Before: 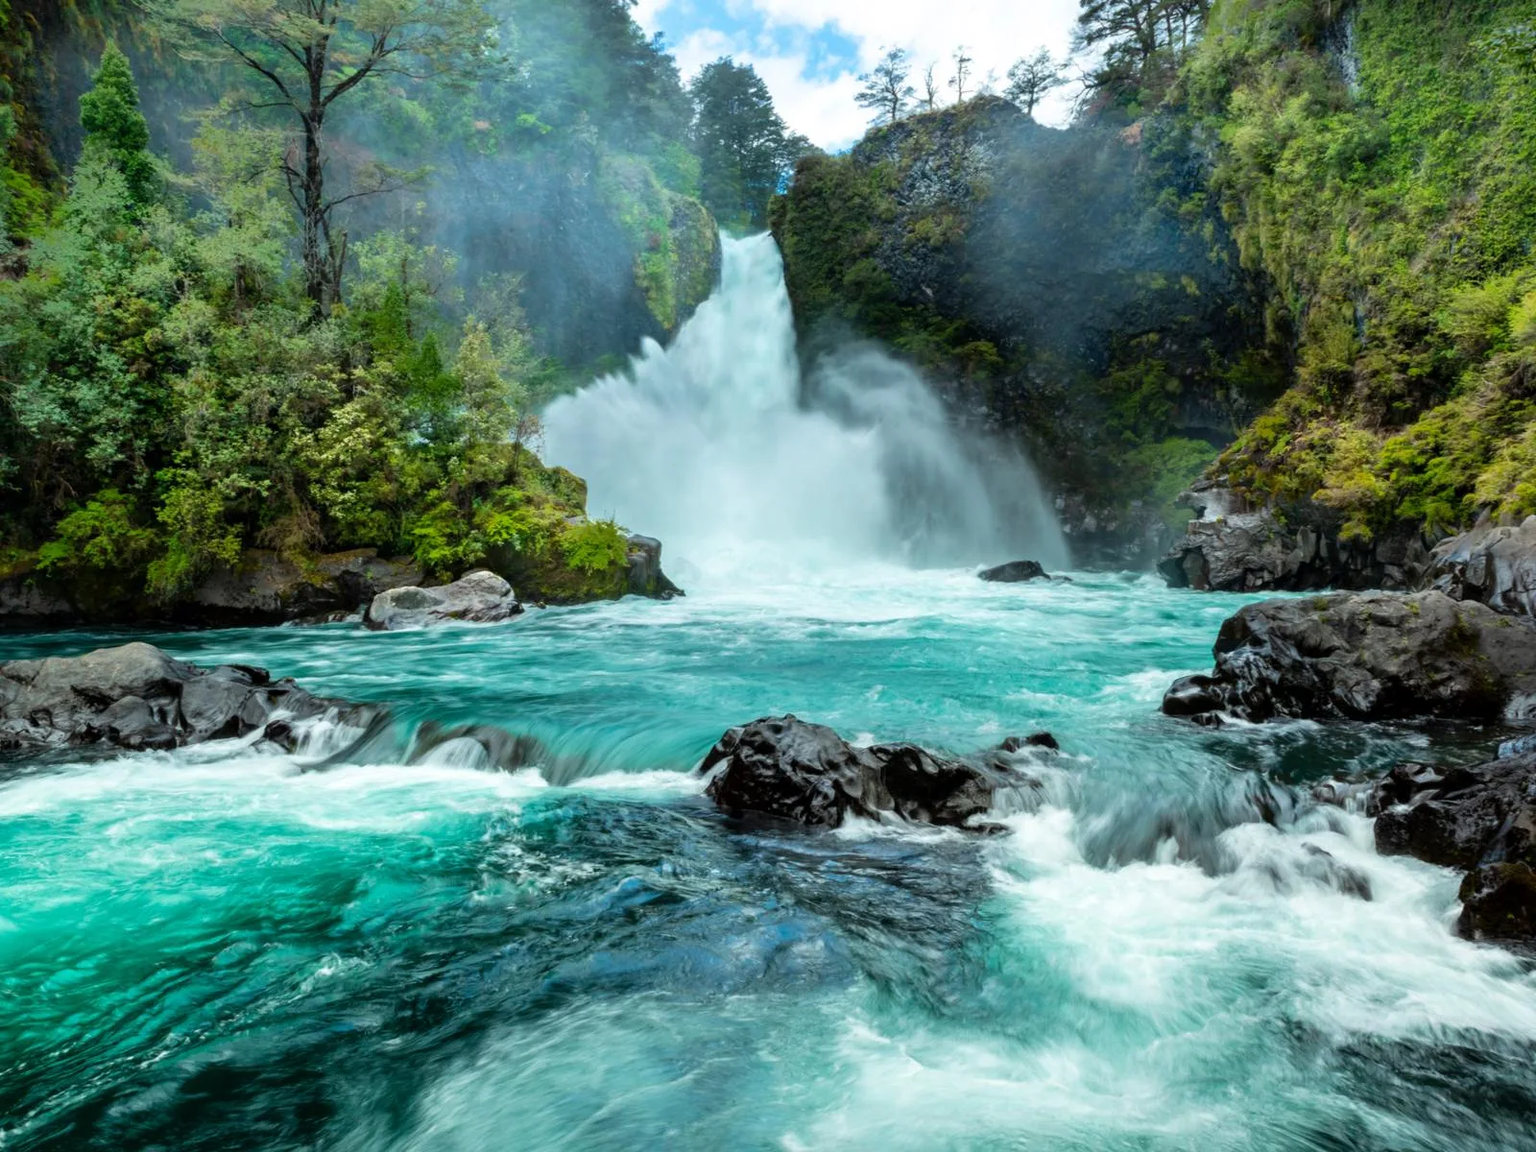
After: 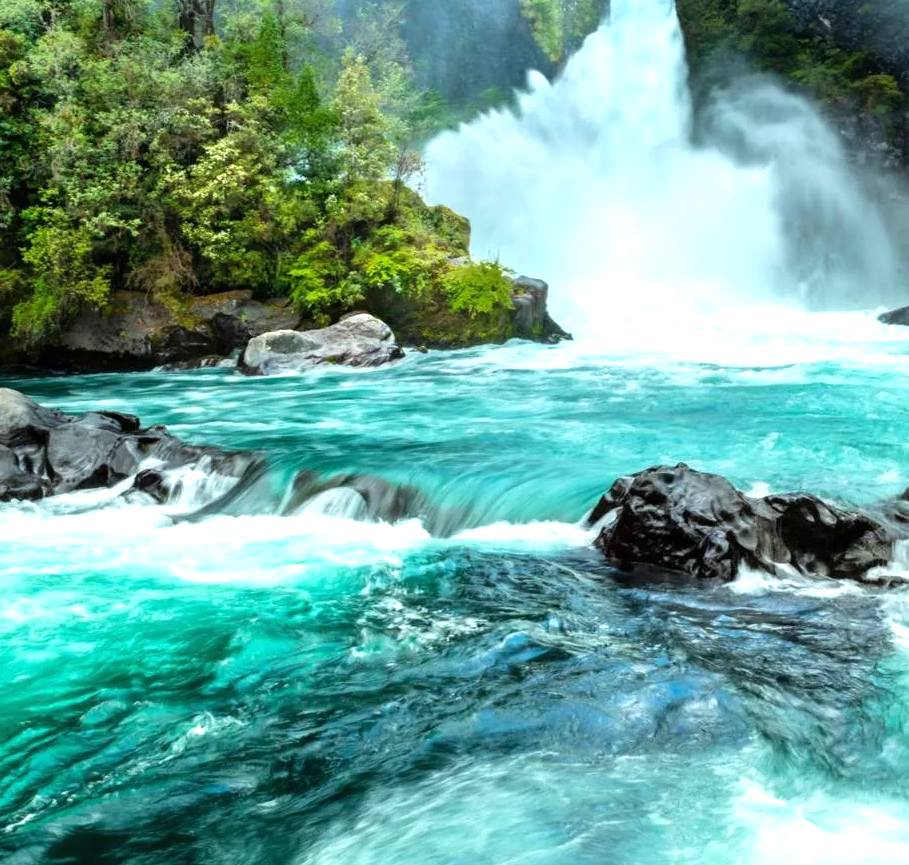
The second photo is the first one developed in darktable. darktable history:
exposure: black level correction 0, exposure 0.701 EV, compensate highlight preservation false
crop: left 8.853%, top 23.498%, right 34.313%, bottom 4.404%
